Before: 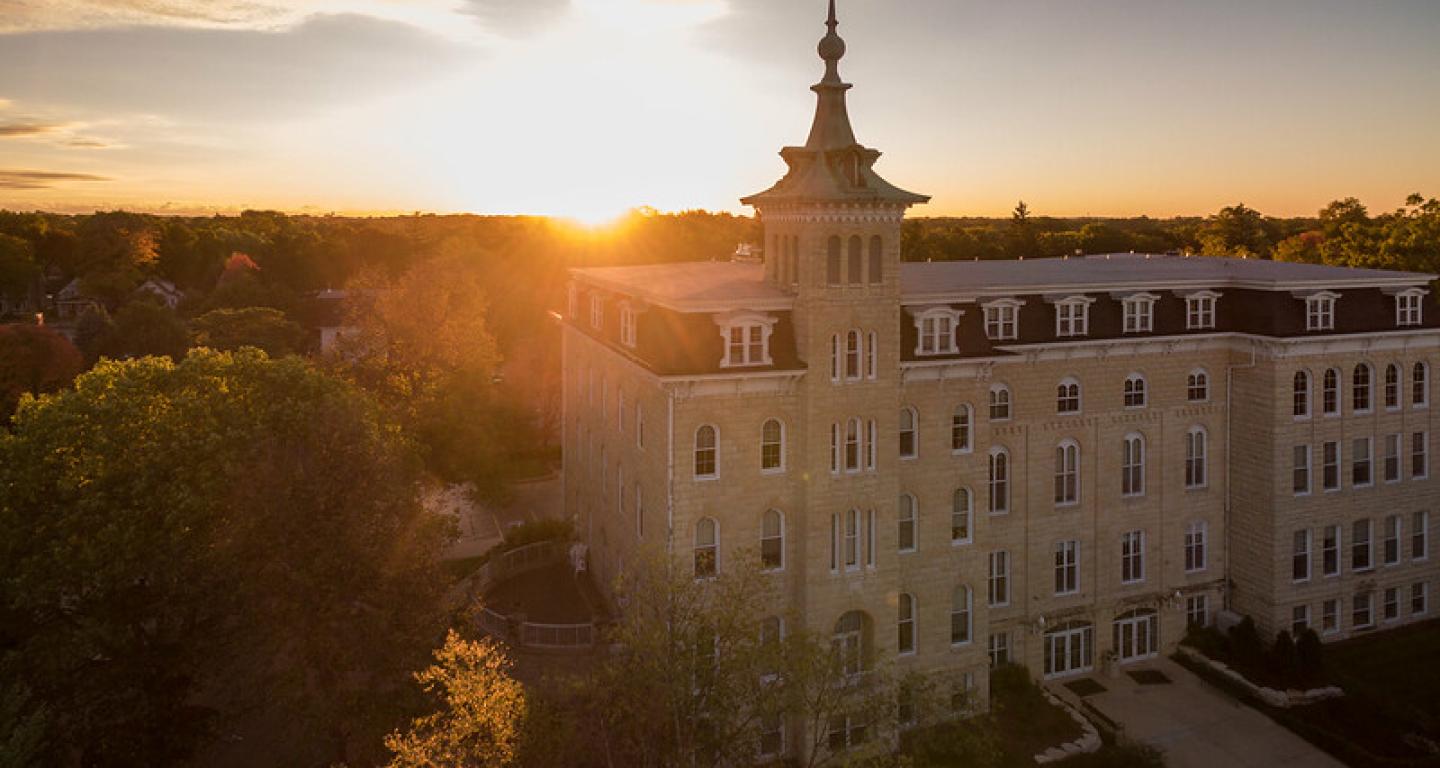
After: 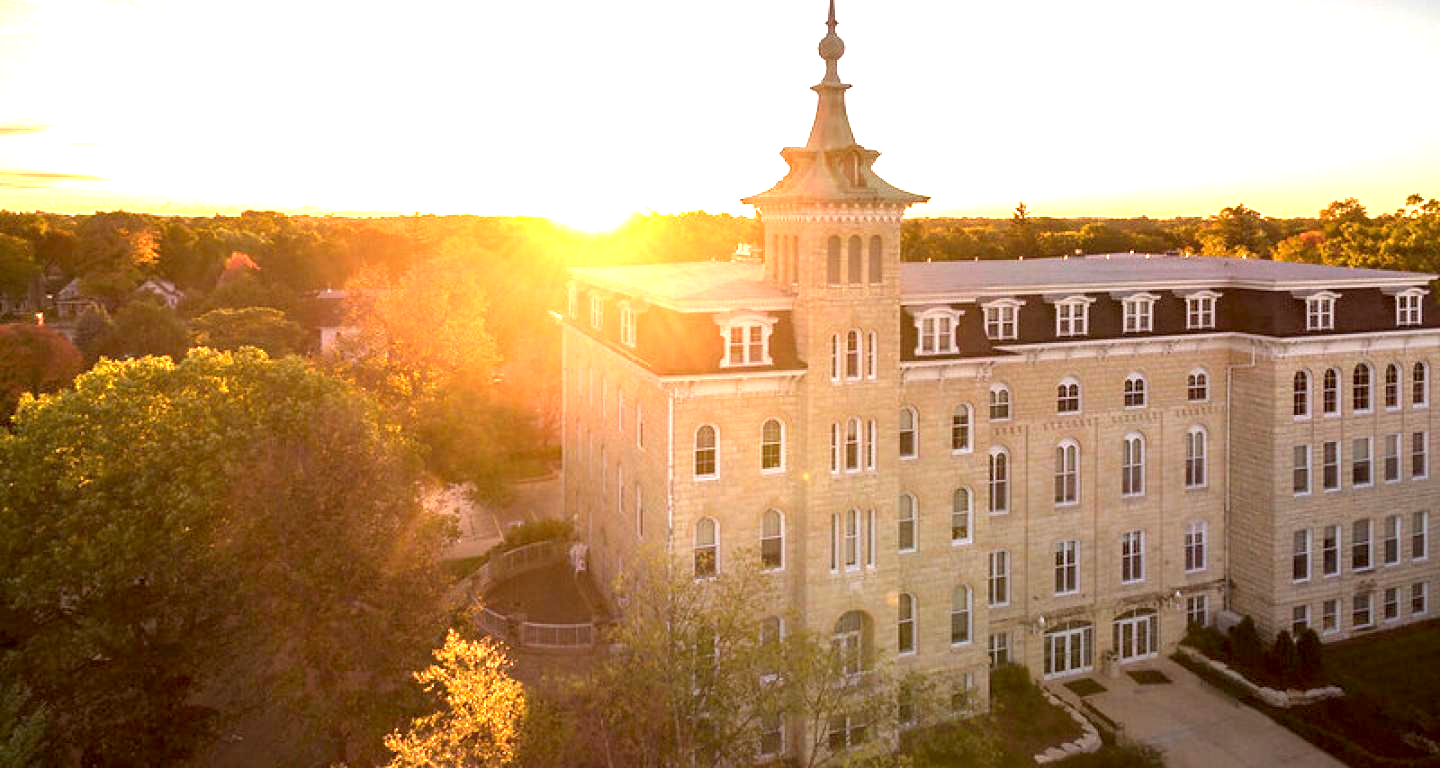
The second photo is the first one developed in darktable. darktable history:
exposure: black level correction 0.001, exposure 2 EV, compensate exposure bias true, compensate highlight preservation false
